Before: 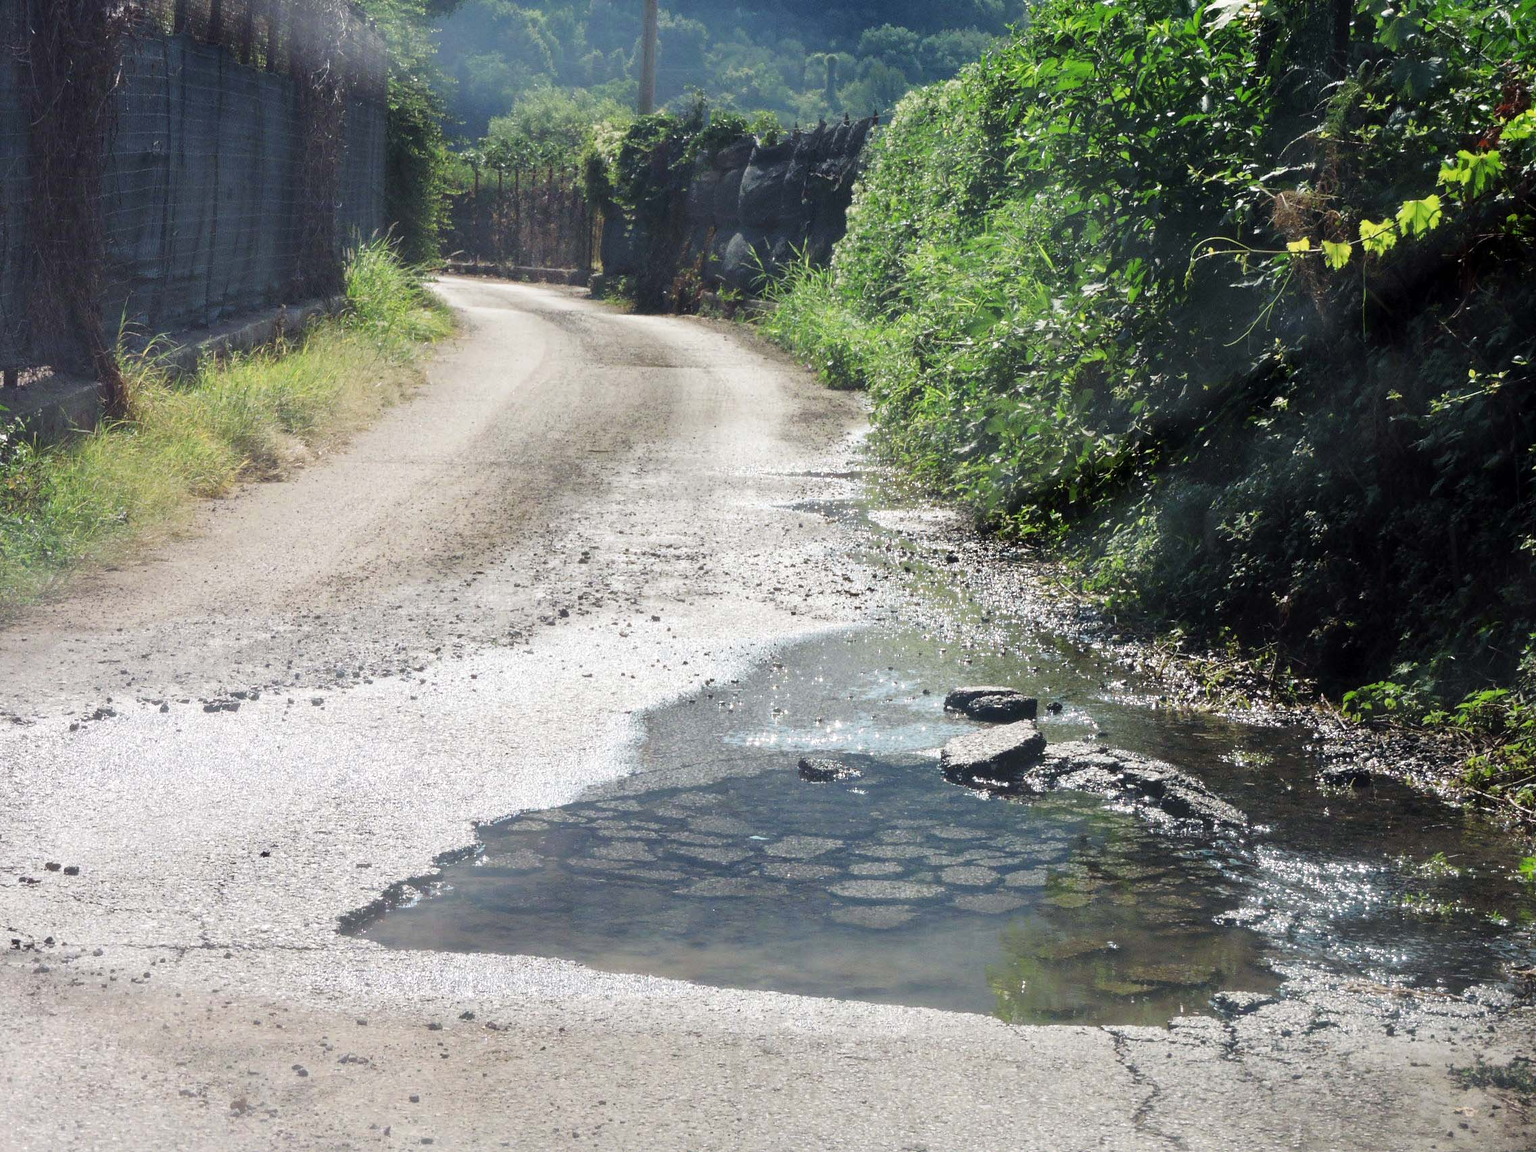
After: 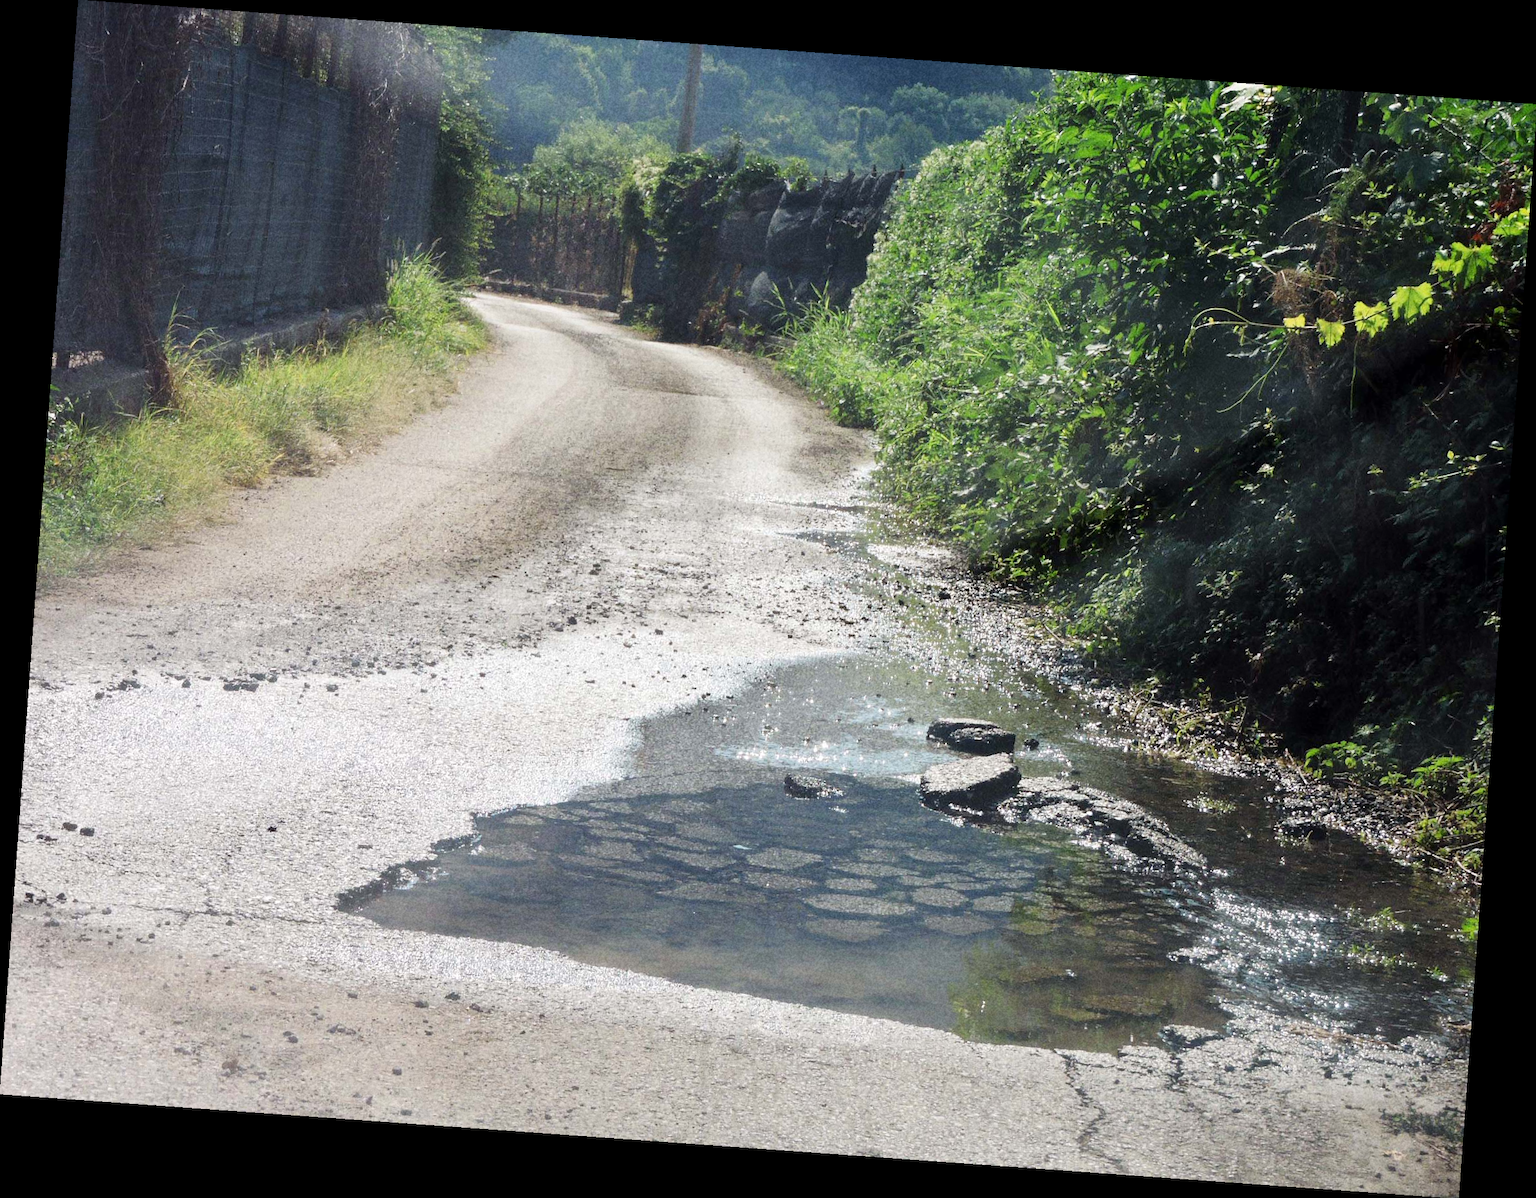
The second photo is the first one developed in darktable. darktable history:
rotate and perspective: rotation 4.1°, automatic cropping off
grain: coarseness 22.88 ISO
